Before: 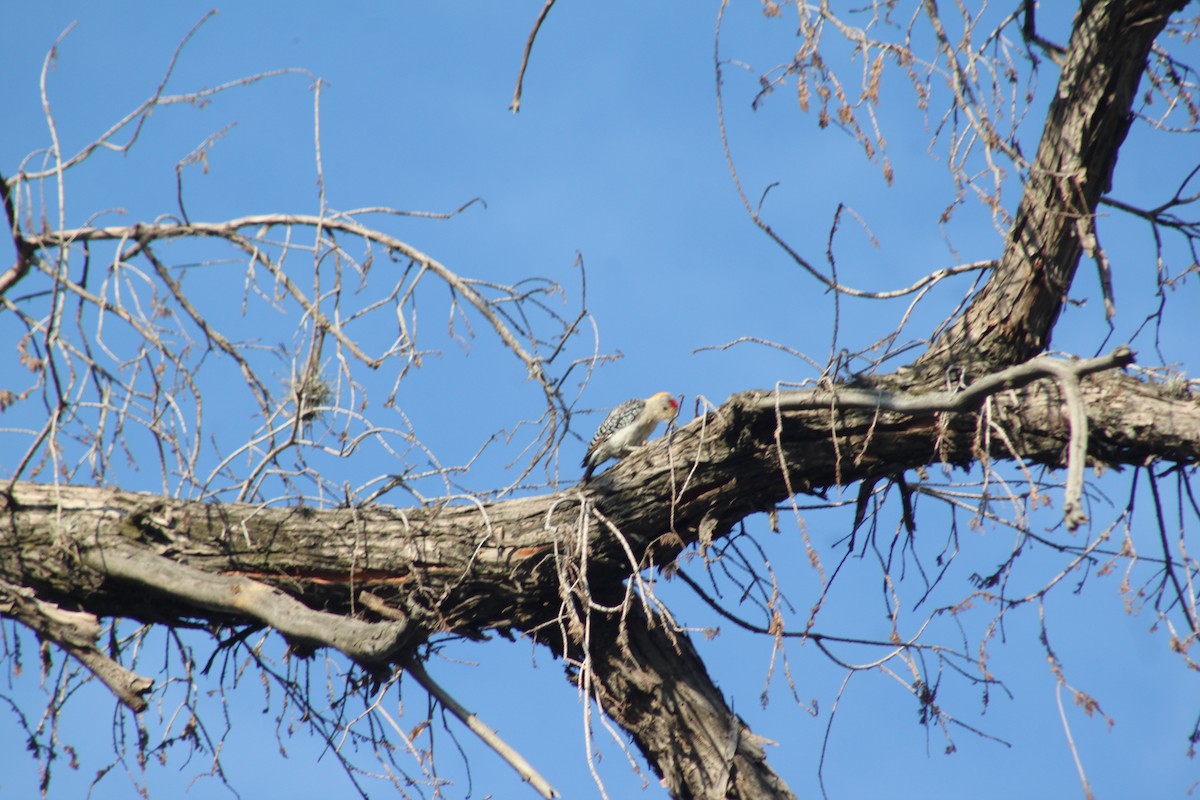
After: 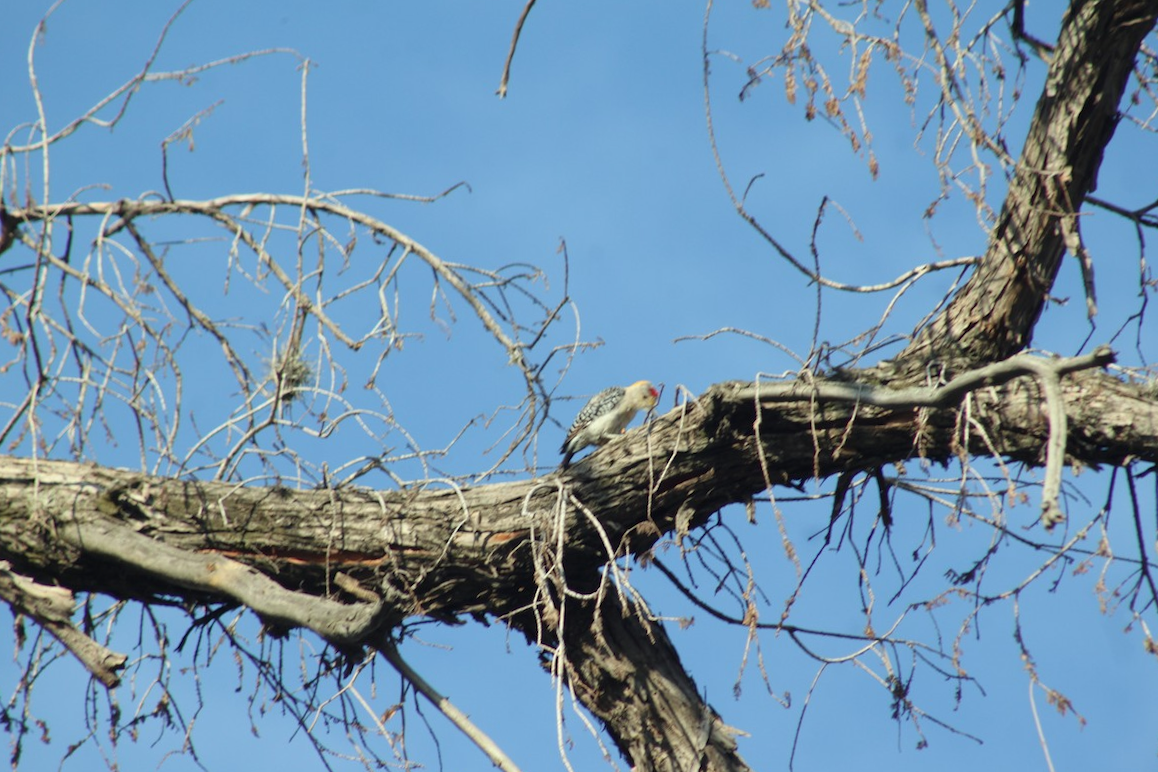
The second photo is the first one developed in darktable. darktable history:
crop and rotate: angle -1.37°
color correction: highlights a* -4.76, highlights b* 5.05, saturation 0.948
